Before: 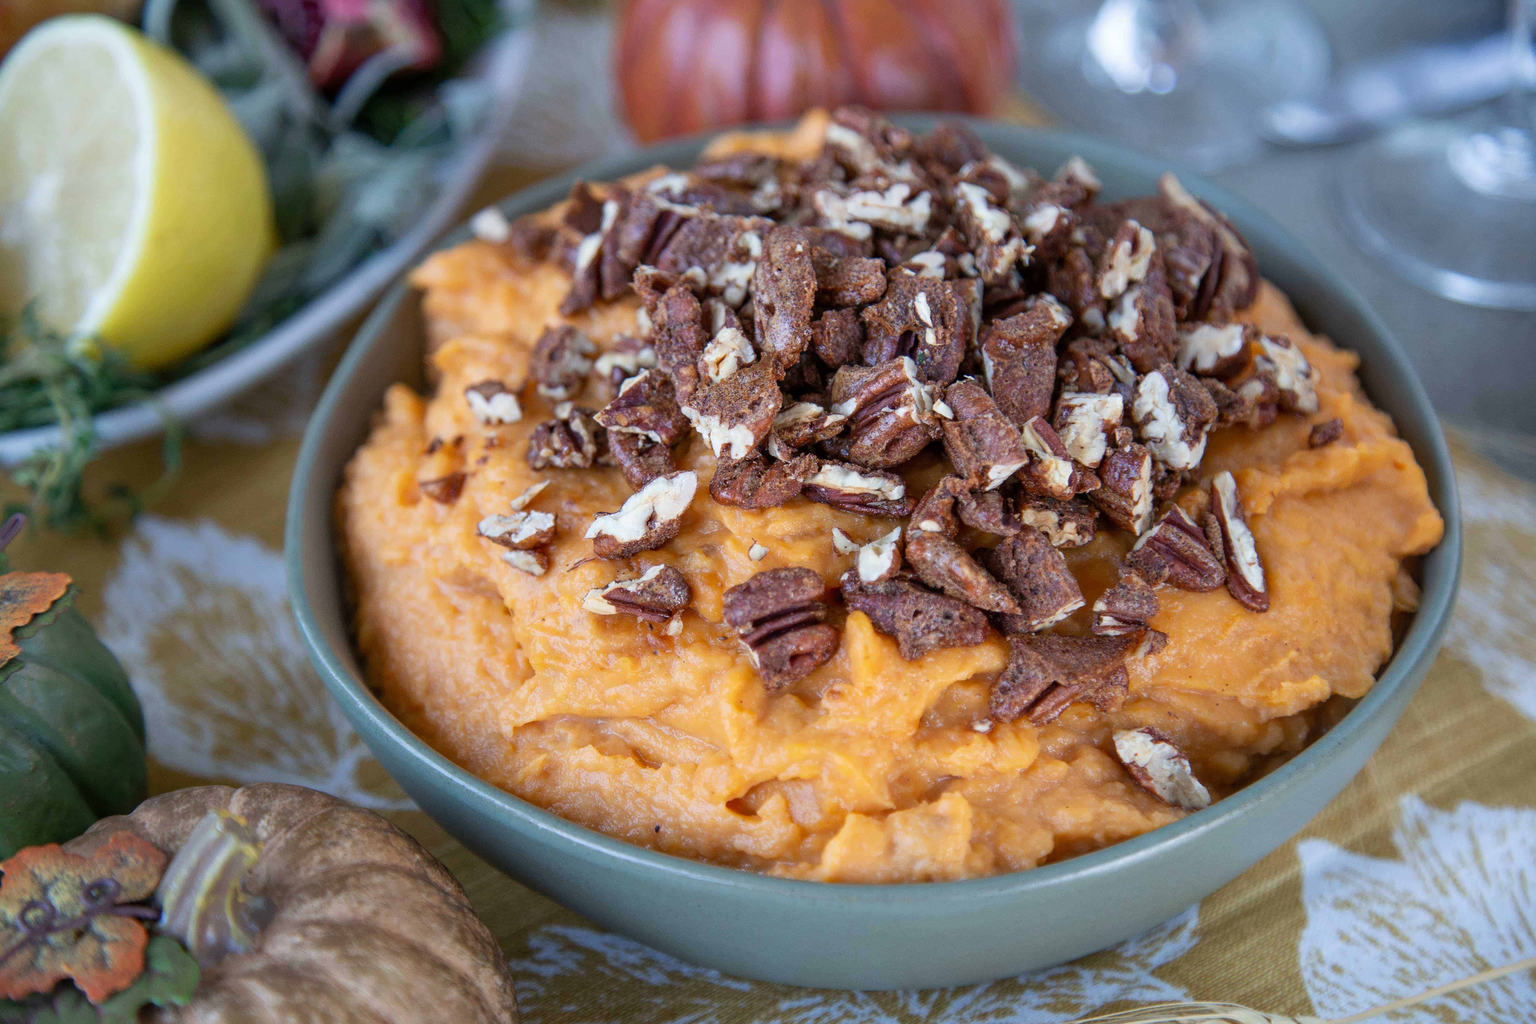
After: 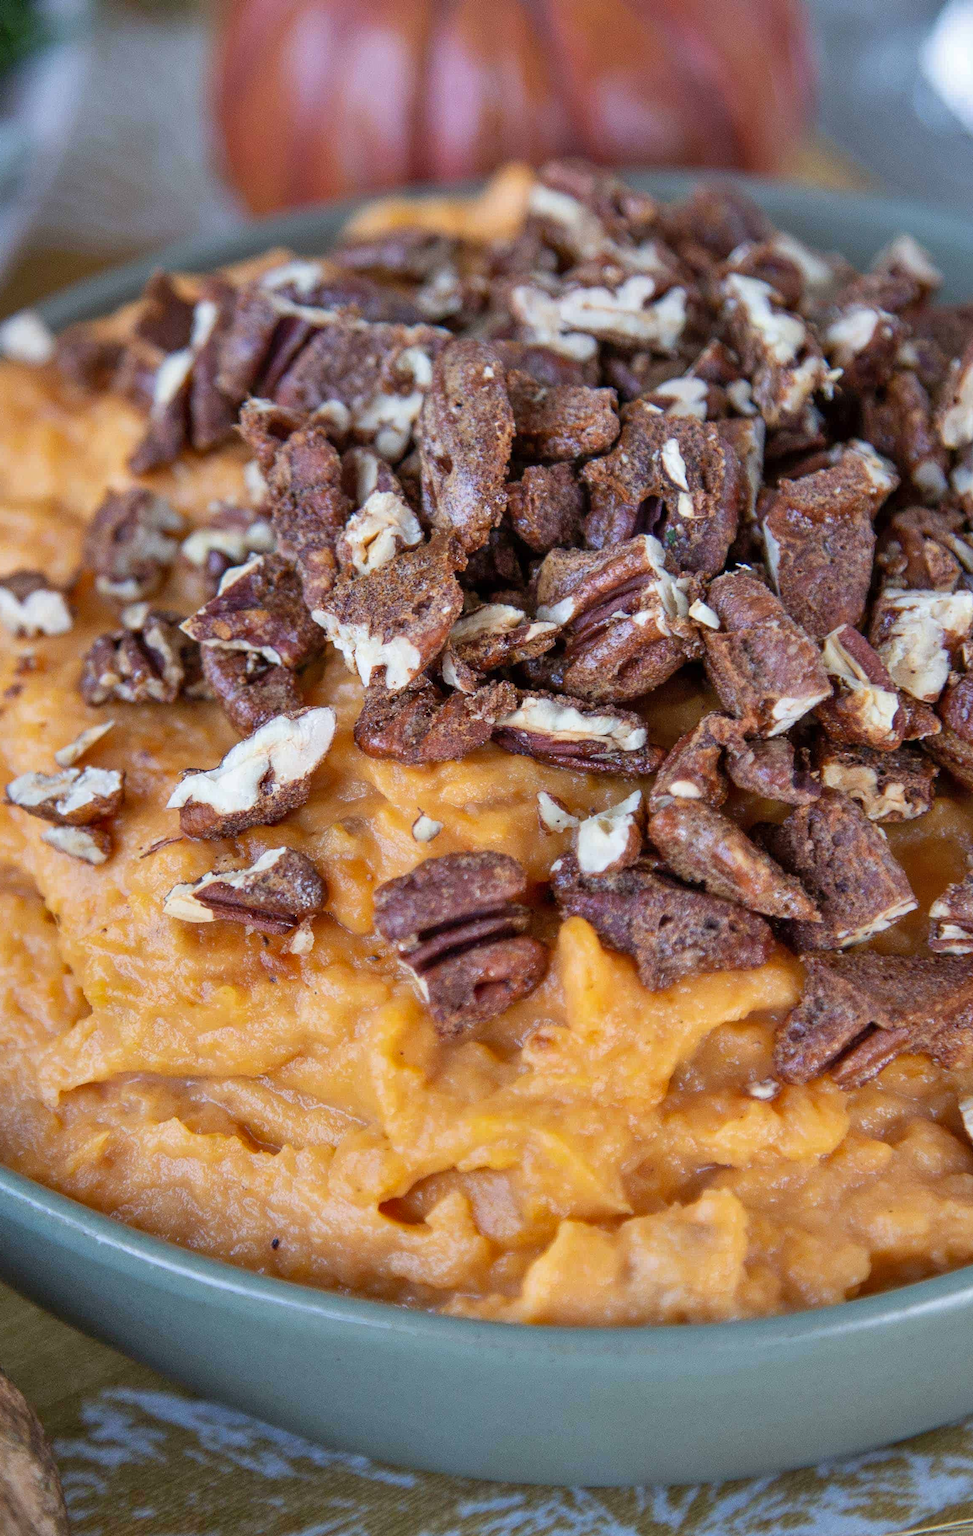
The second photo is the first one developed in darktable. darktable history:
shadows and highlights: soften with gaussian
crop: left 30.863%, right 26.873%
